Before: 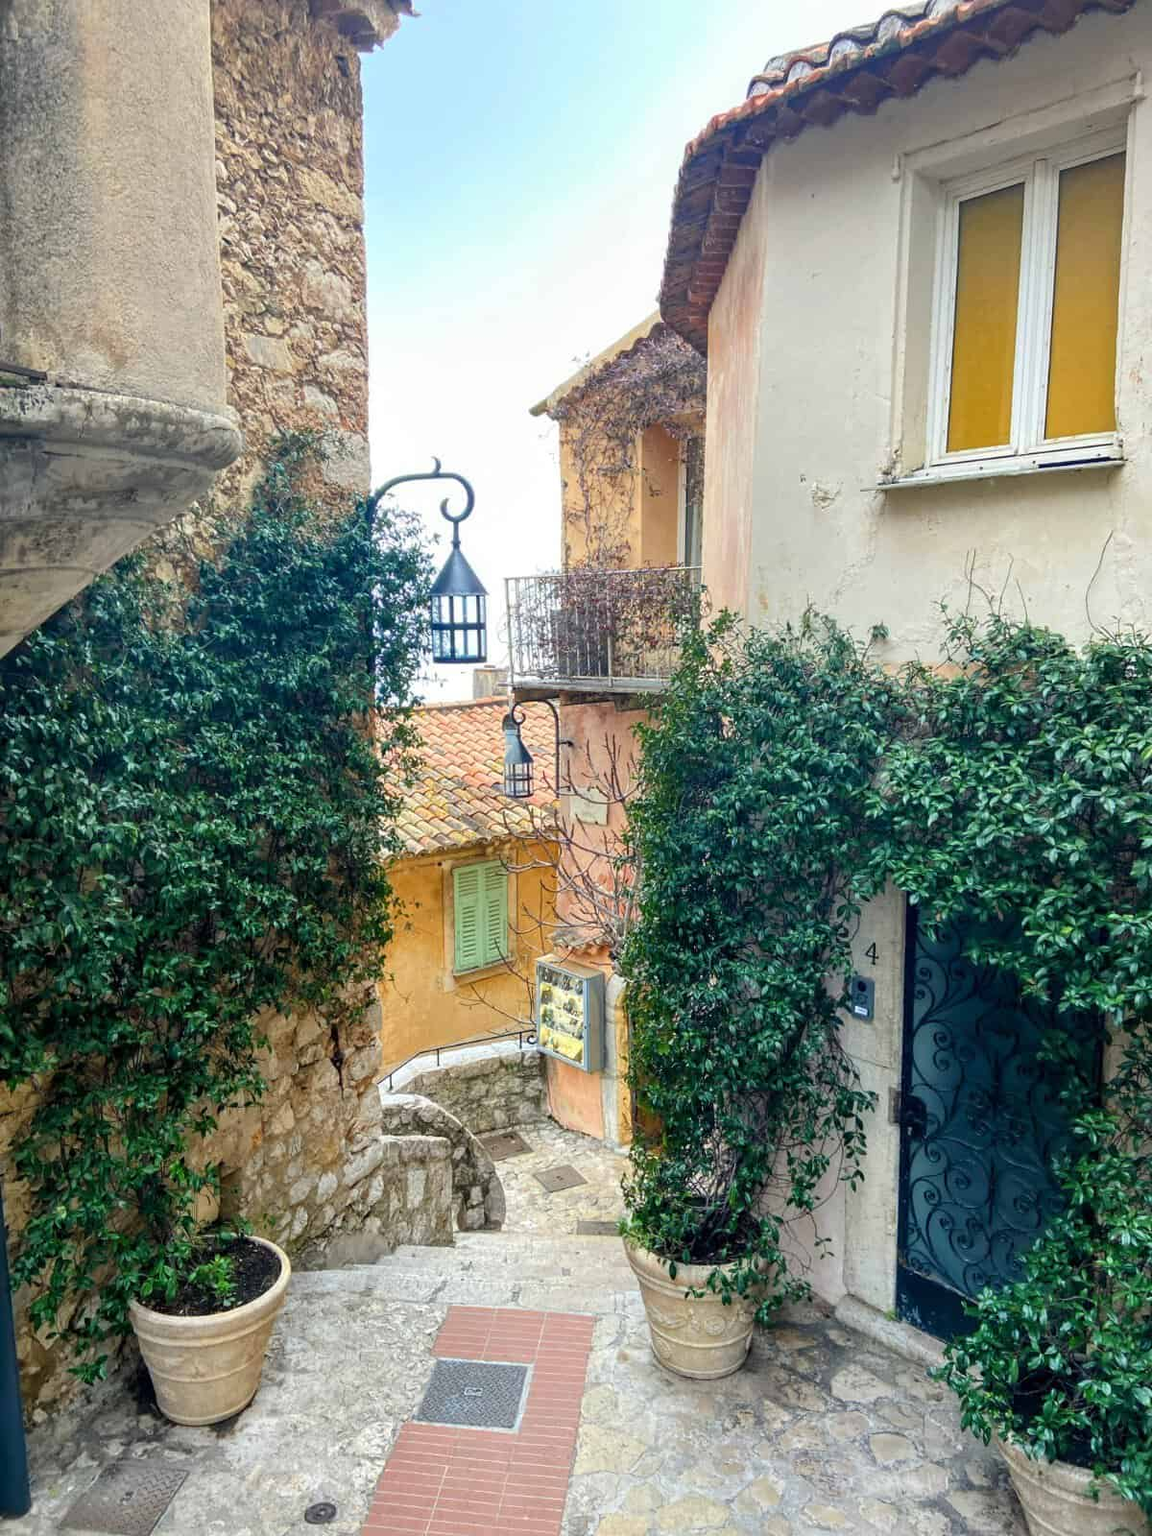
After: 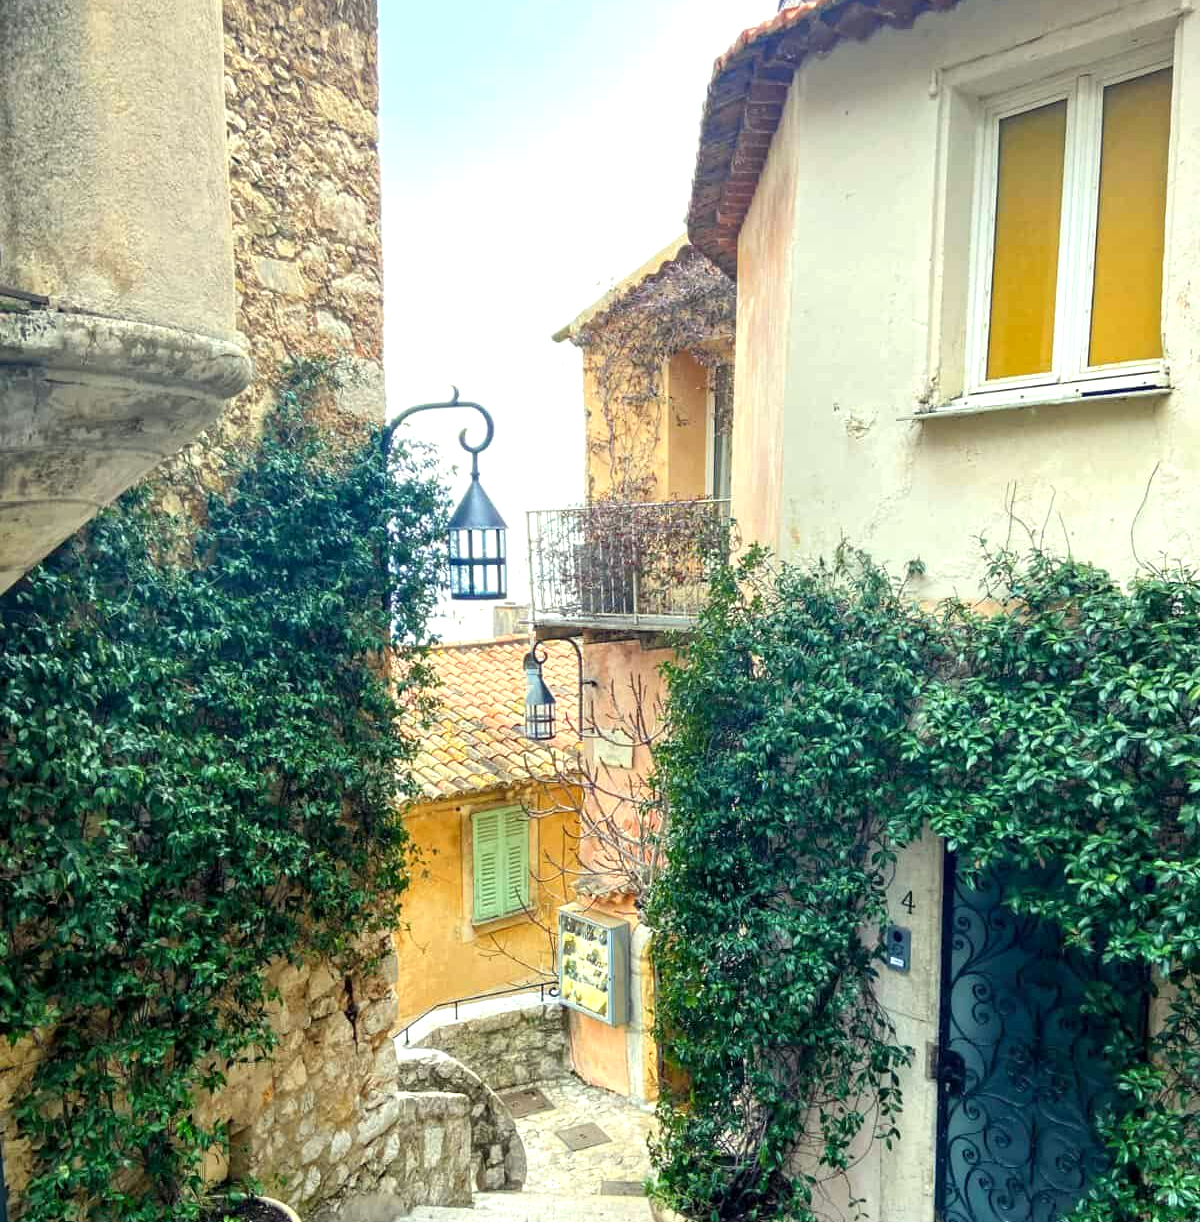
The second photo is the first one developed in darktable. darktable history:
crop: top 5.707%, bottom 17.885%
color correction: highlights a* -4.37, highlights b* 6.93
exposure: black level correction 0.001, exposure 0.5 EV, compensate highlight preservation false
